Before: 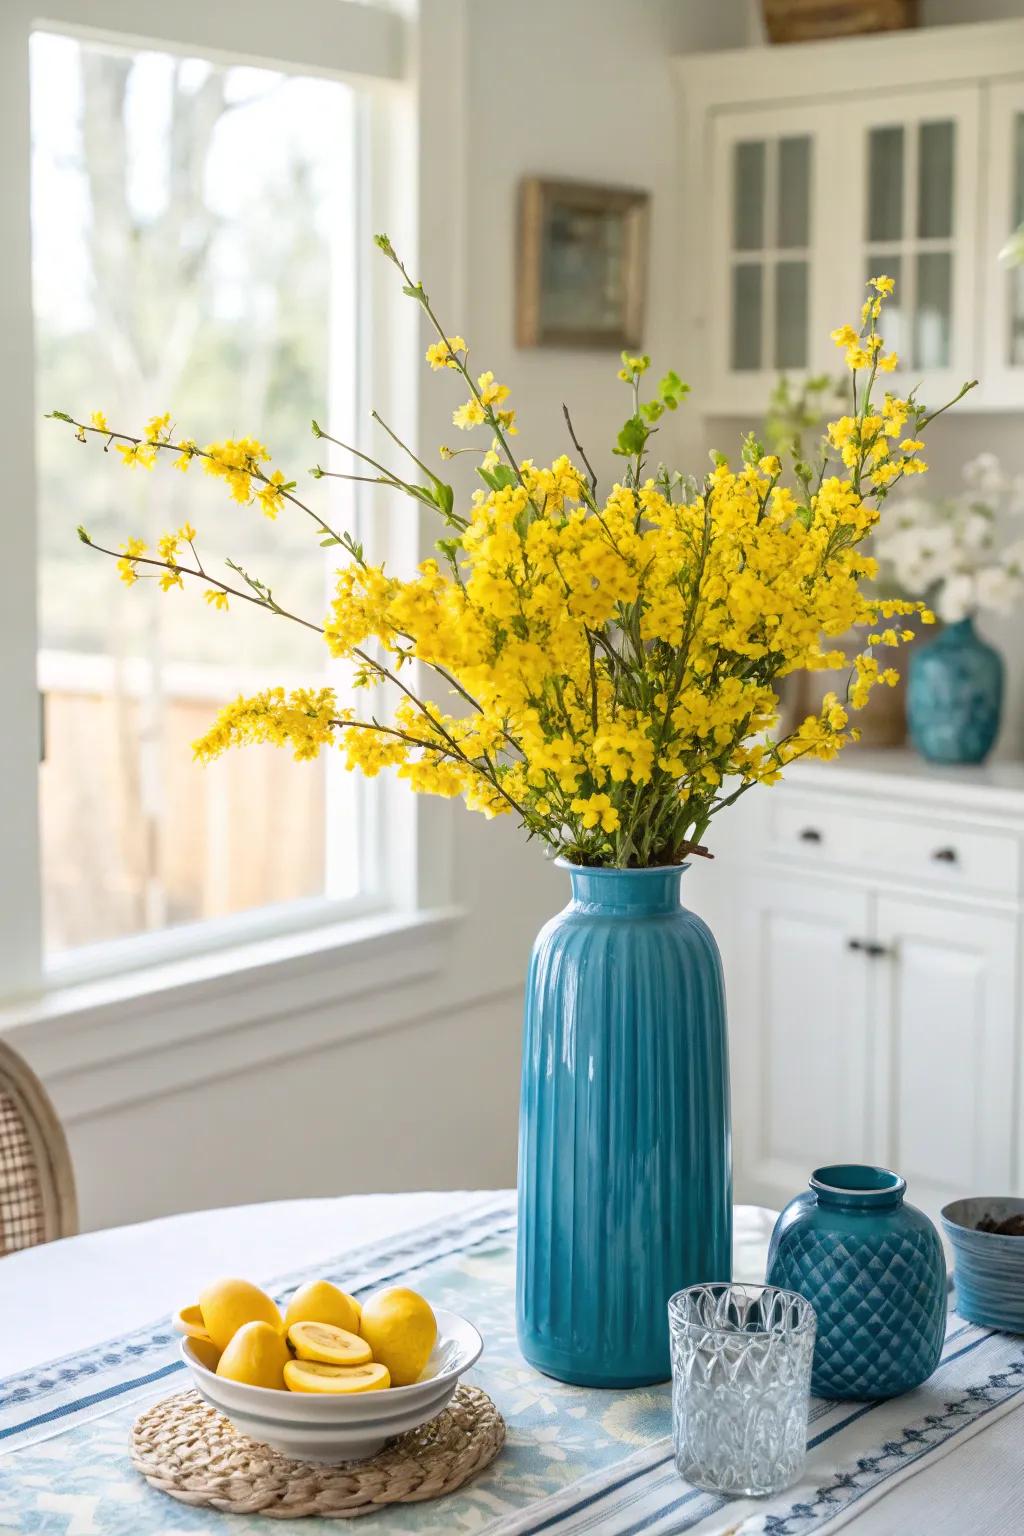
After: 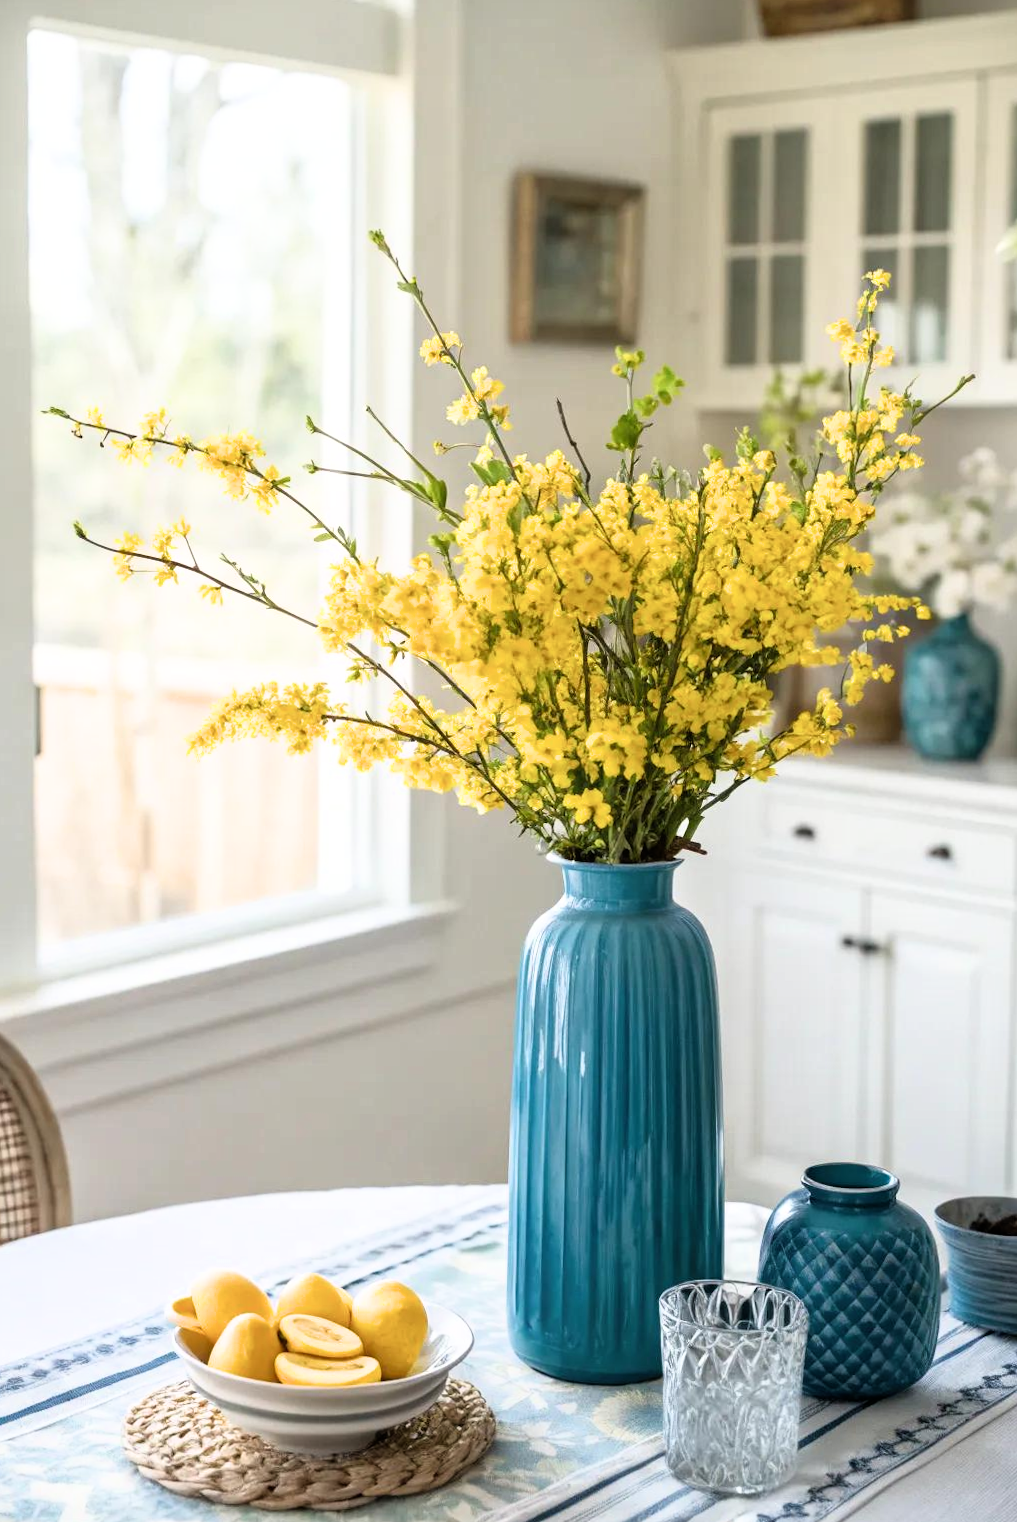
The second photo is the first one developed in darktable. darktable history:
filmic rgb: white relative exposure 2.45 EV, hardness 6.33
rotate and perspective: rotation 0.192°, lens shift (horizontal) -0.015, crop left 0.005, crop right 0.996, crop top 0.006, crop bottom 0.99
crop and rotate: left 0.126%
